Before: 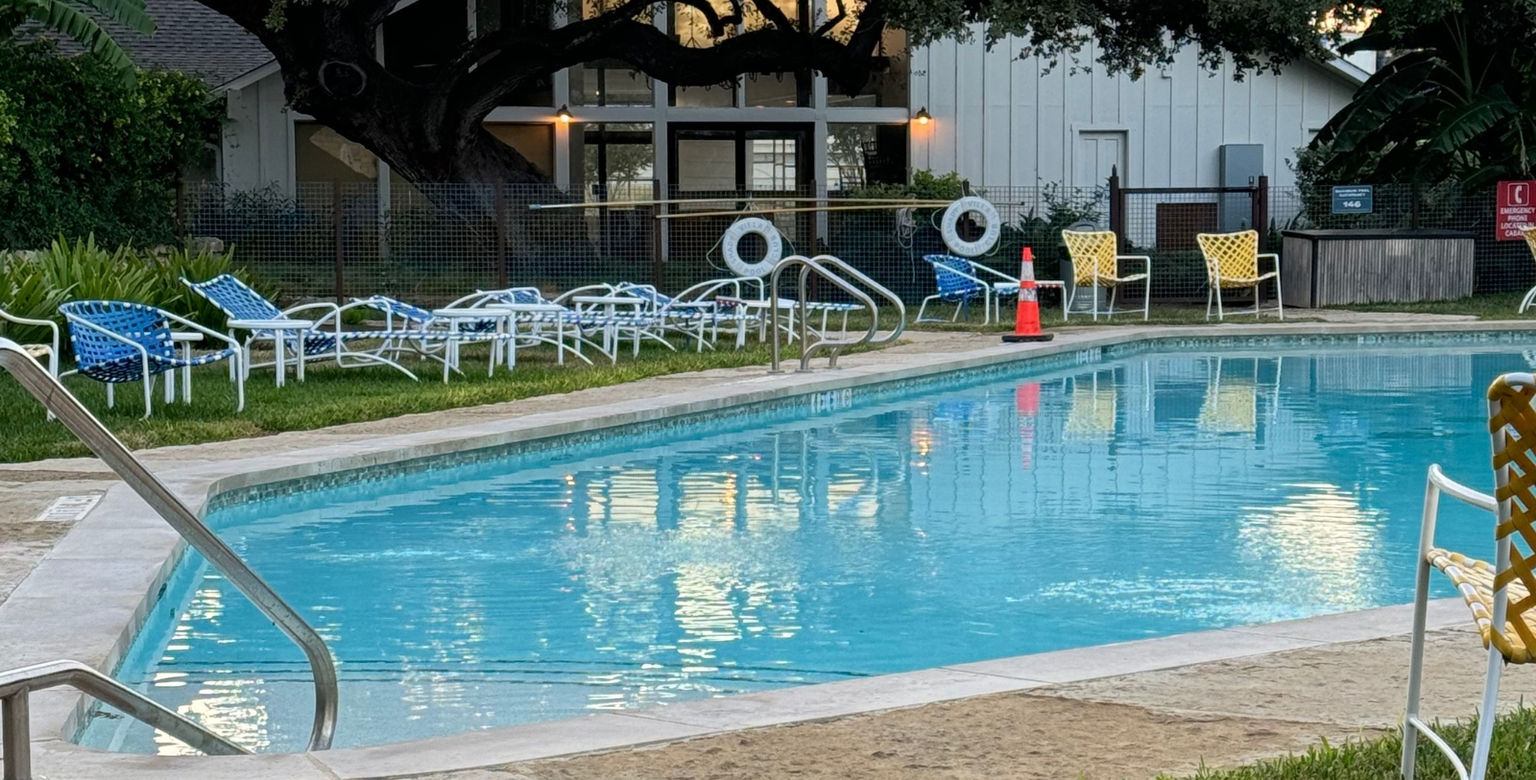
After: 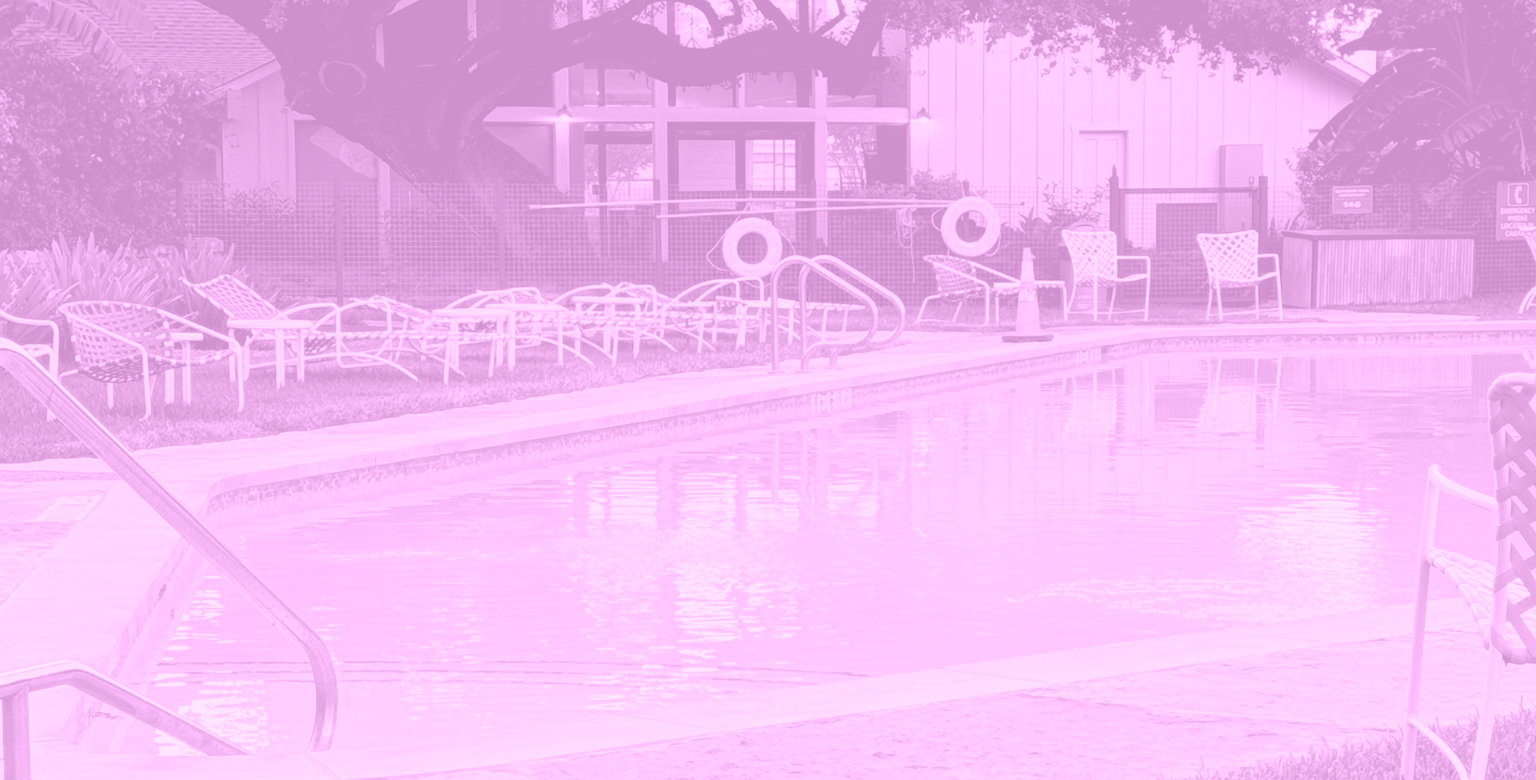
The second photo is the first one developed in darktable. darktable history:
colorize: hue 331.2°, saturation 69%, source mix 30.28%, lightness 69.02%, version 1
contrast brightness saturation: contrast 0.09, saturation 0.28
white balance: red 1.127, blue 0.943
